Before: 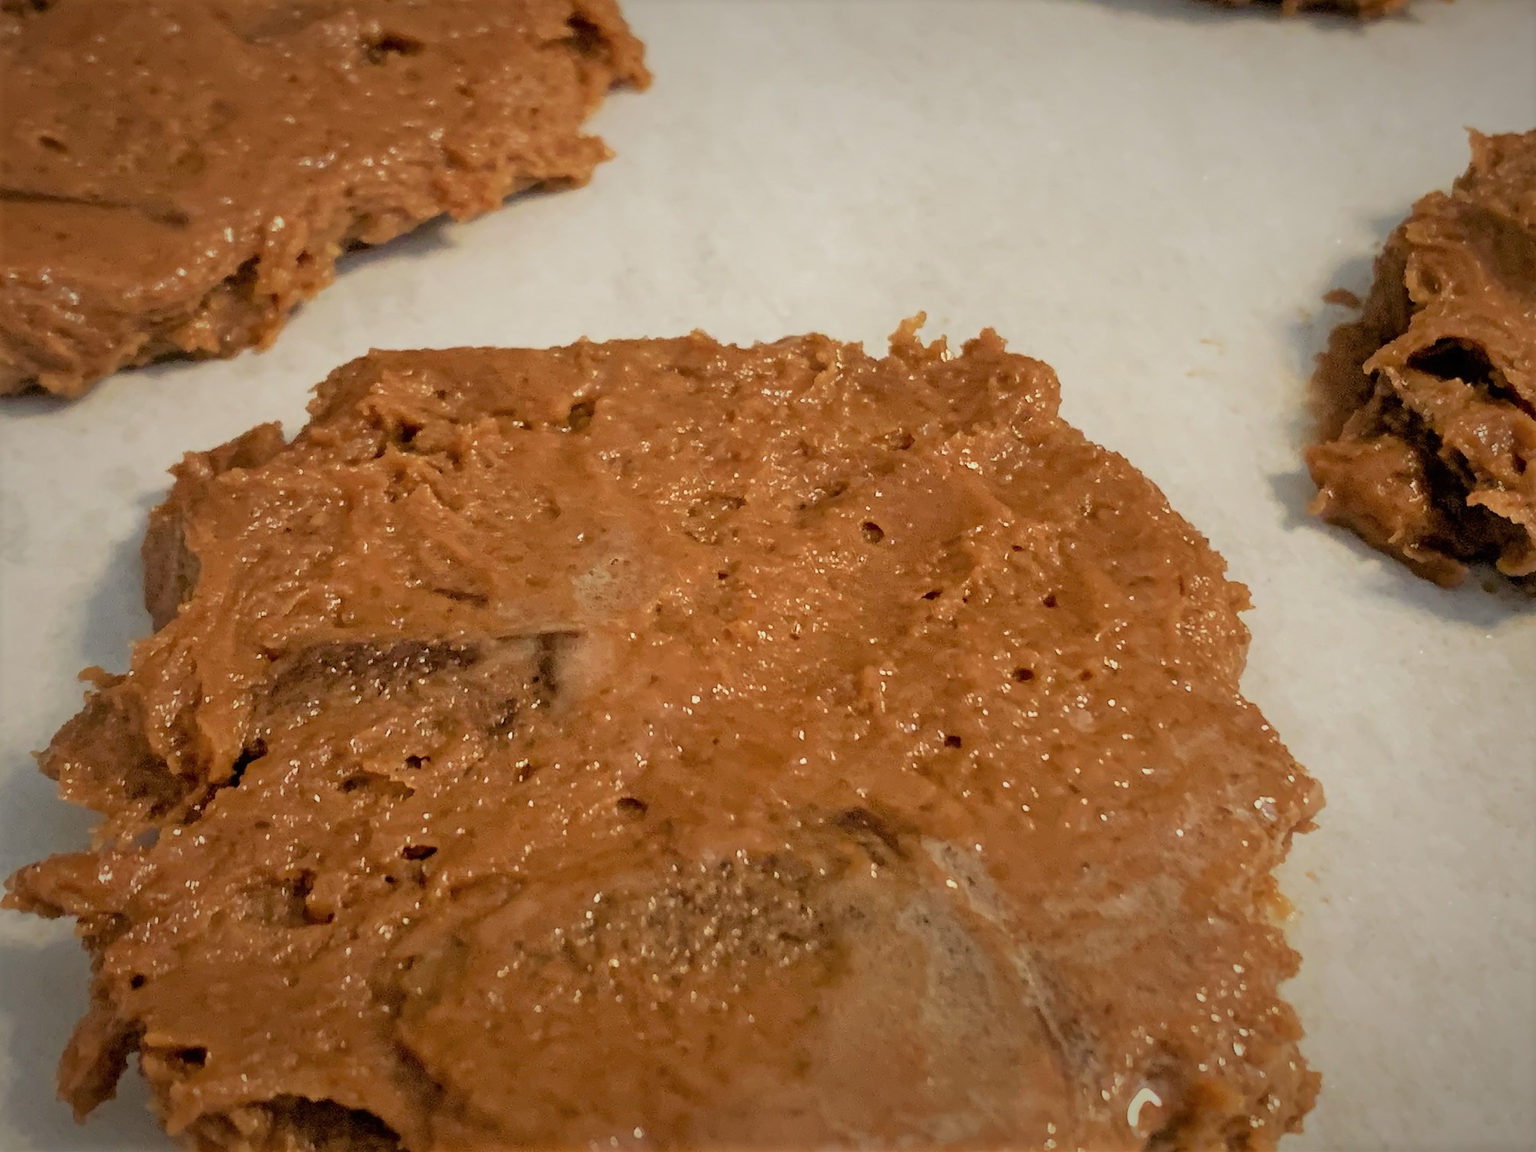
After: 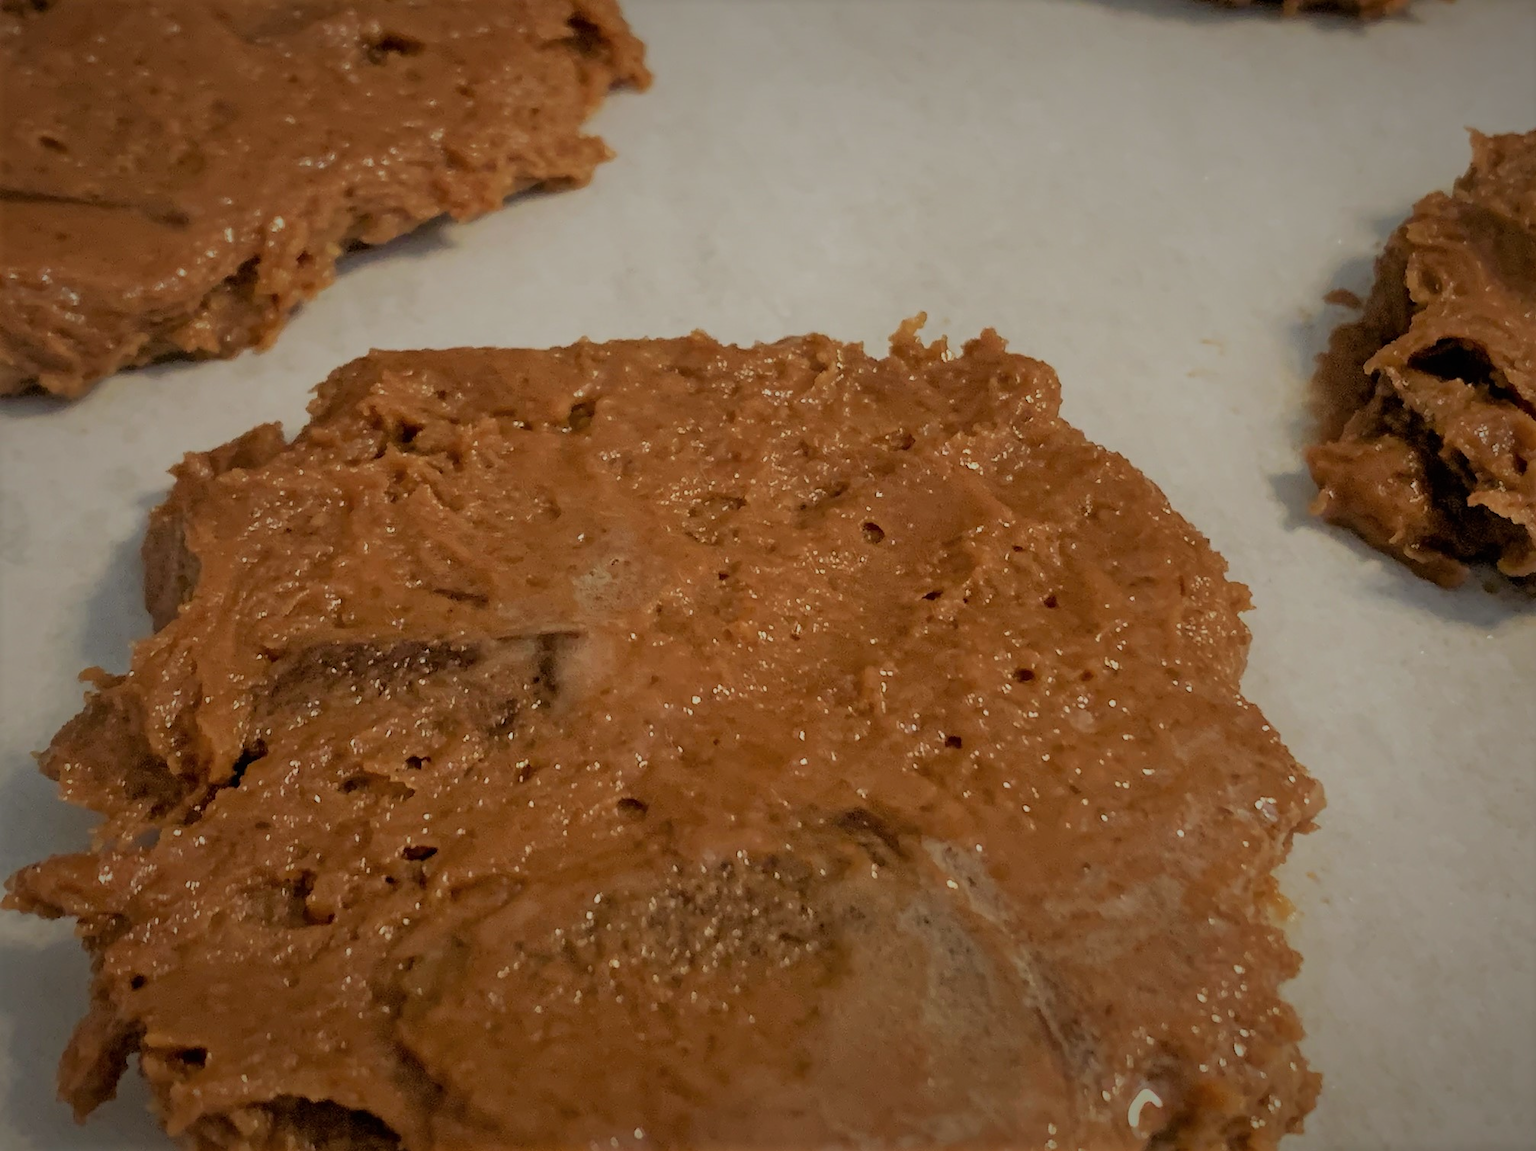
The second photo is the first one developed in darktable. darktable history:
exposure: exposure -0.582 EV, compensate highlight preservation false
